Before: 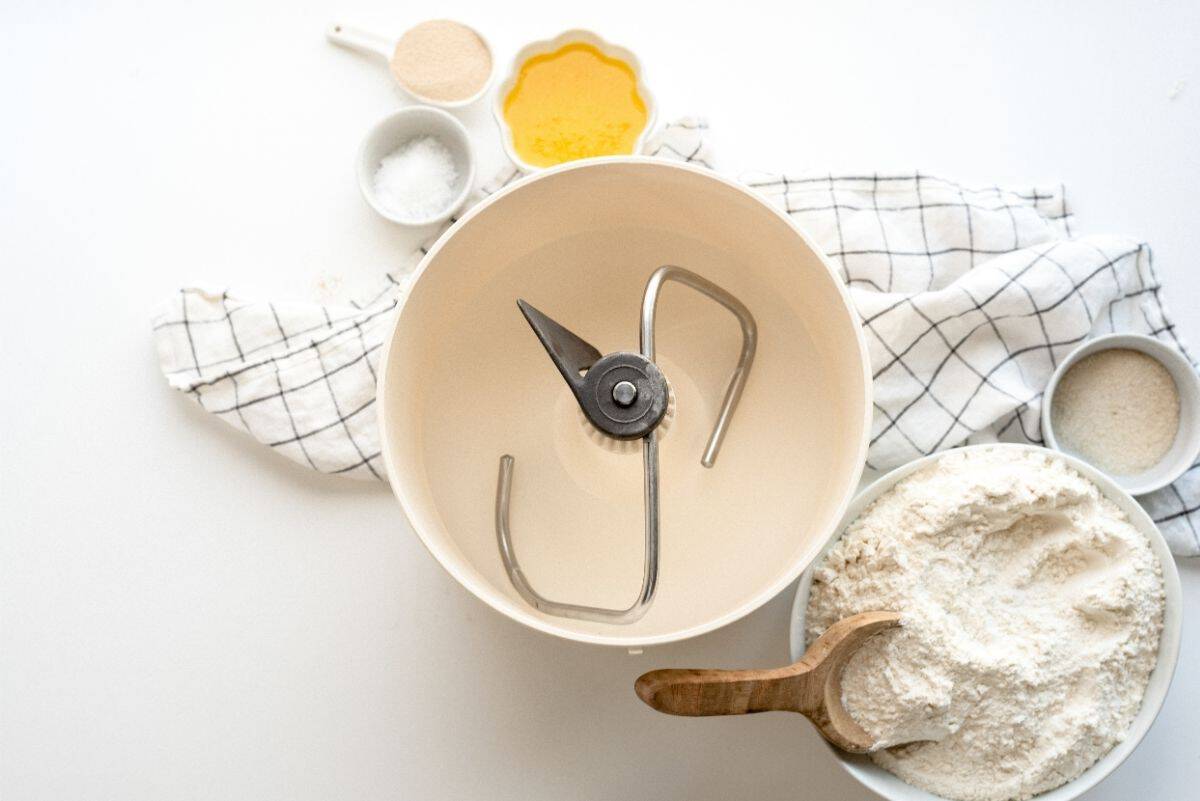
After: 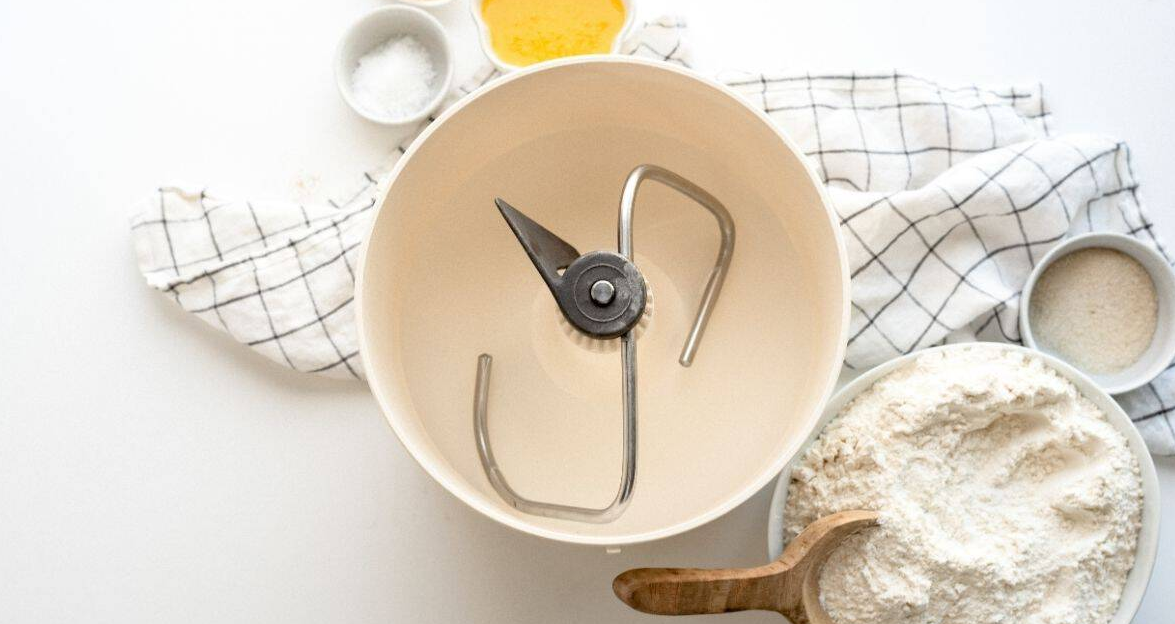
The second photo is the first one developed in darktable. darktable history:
crop and rotate: left 1.906%, top 12.663%, right 0.136%, bottom 9.348%
tone equalizer: on, module defaults
